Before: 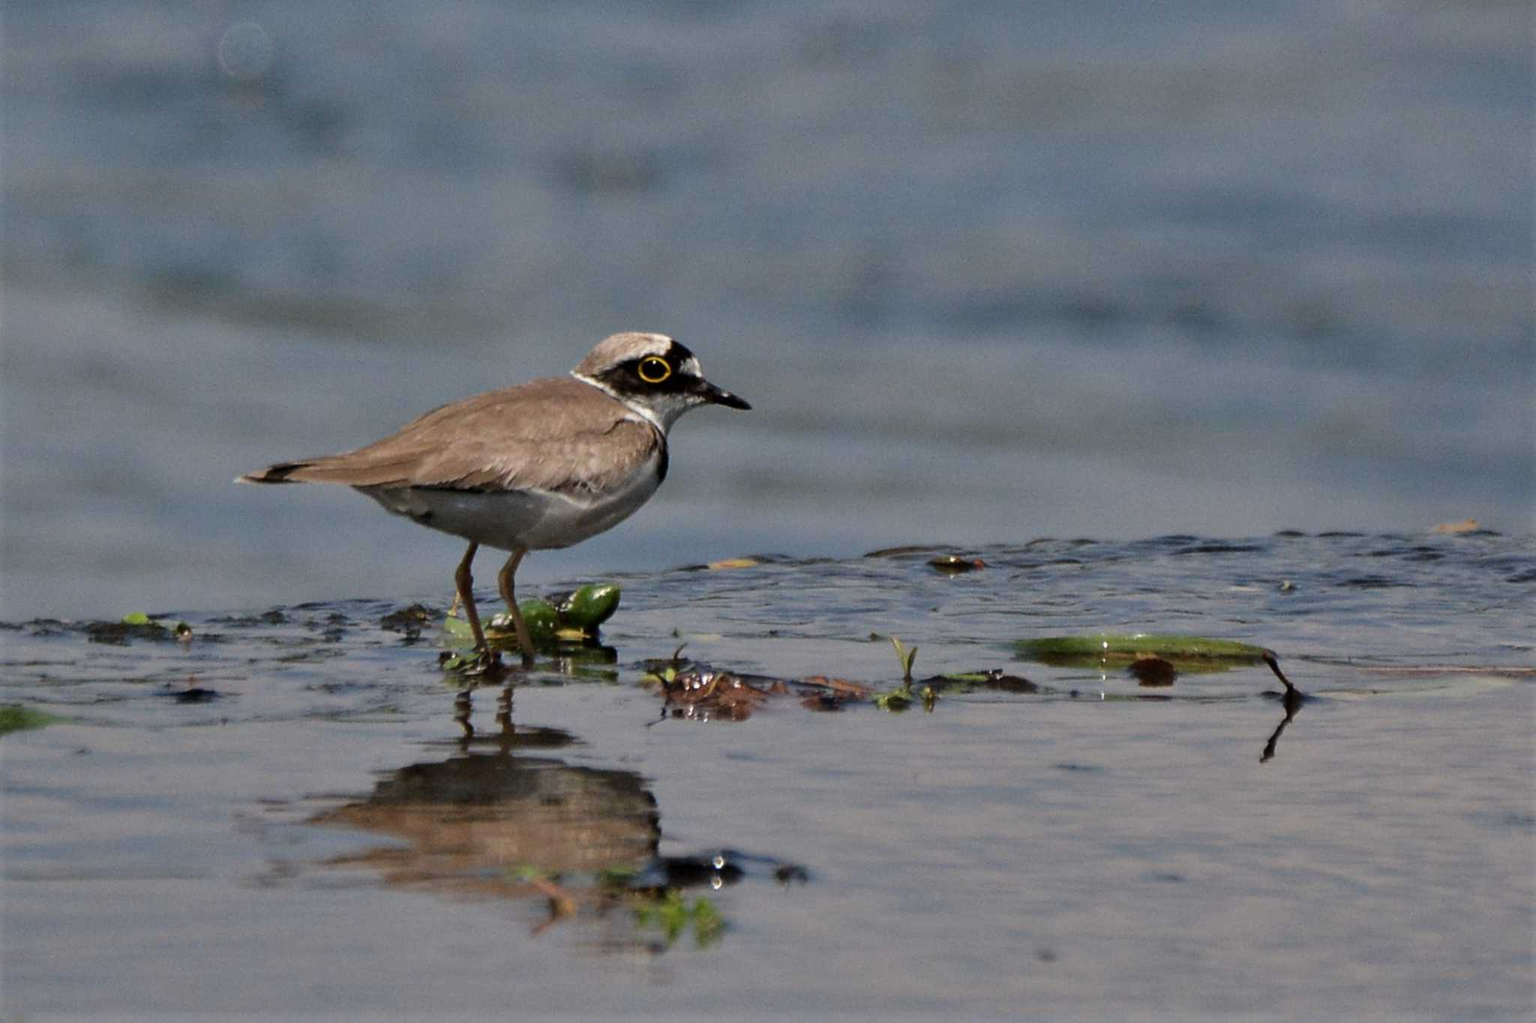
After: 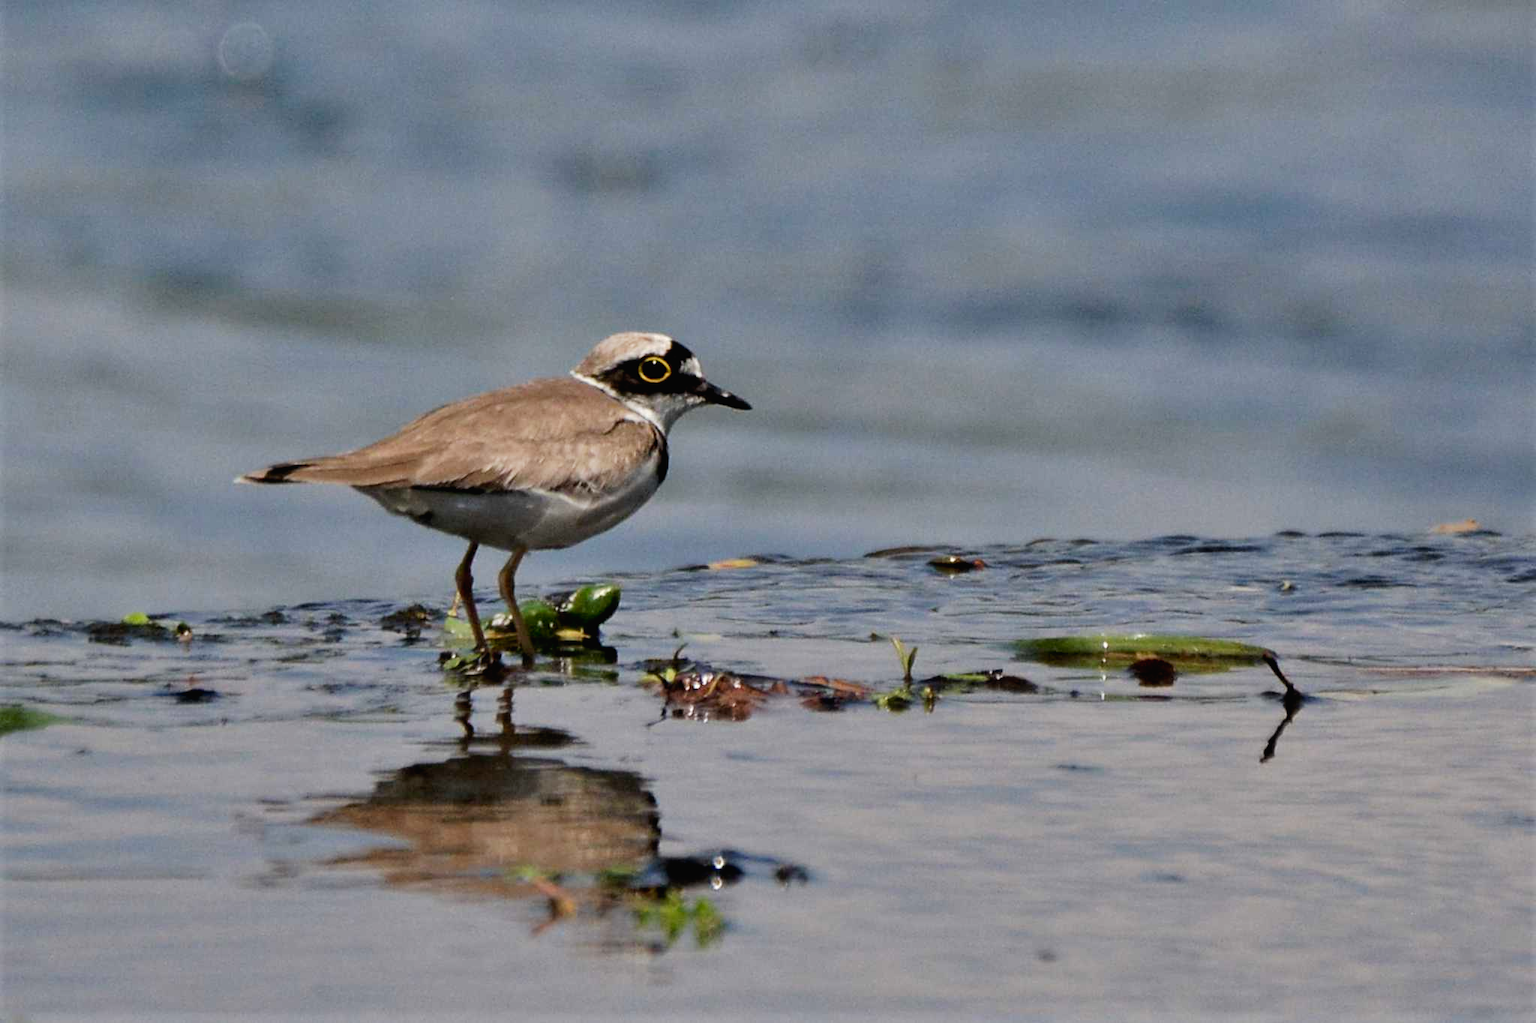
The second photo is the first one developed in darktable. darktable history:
tone curve: curves: ch0 [(0, 0.013) (0.054, 0.018) (0.205, 0.191) (0.289, 0.292) (0.39, 0.424) (0.493, 0.551) (0.666, 0.743) (0.795, 0.841) (1, 0.998)]; ch1 [(0, 0) (0.385, 0.343) (0.439, 0.415) (0.494, 0.495) (0.501, 0.501) (0.51, 0.509) (0.548, 0.554) (0.586, 0.614) (0.66, 0.706) (0.783, 0.804) (1, 1)]; ch2 [(0, 0) (0.304, 0.31) (0.403, 0.399) (0.441, 0.428) (0.47, 0.469) (0.498, 0.496) (0.524, 0.538) (0.566, 0.579) (0.633, 0.665) (0.7, 0.711) (1, 1)], preserve colors none
